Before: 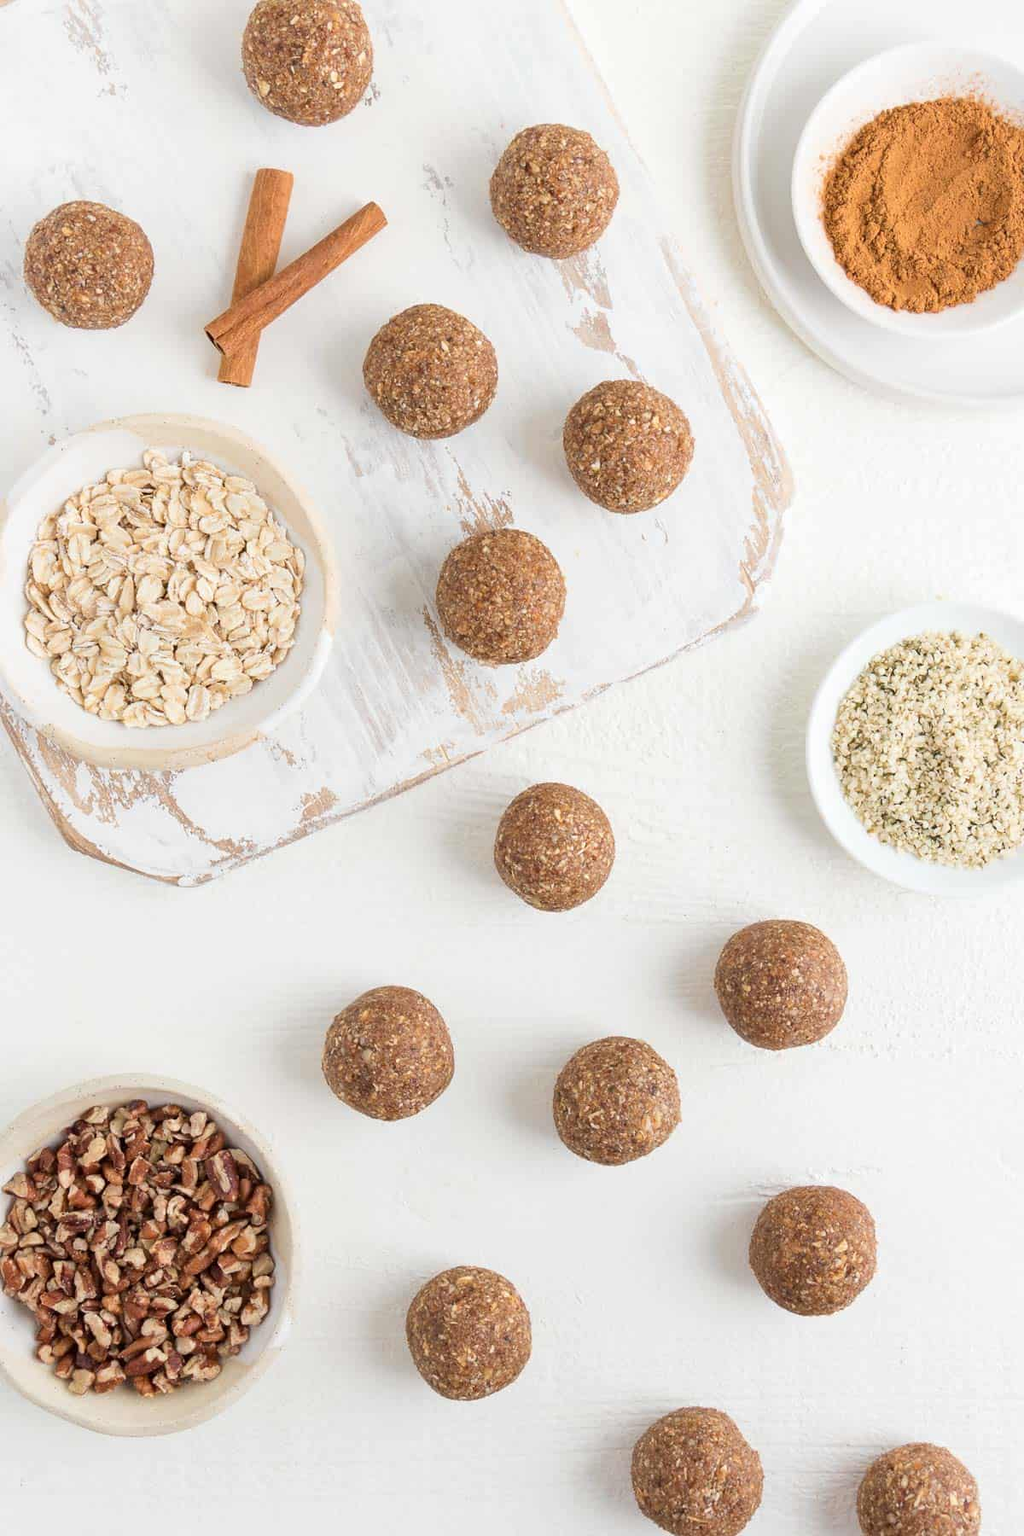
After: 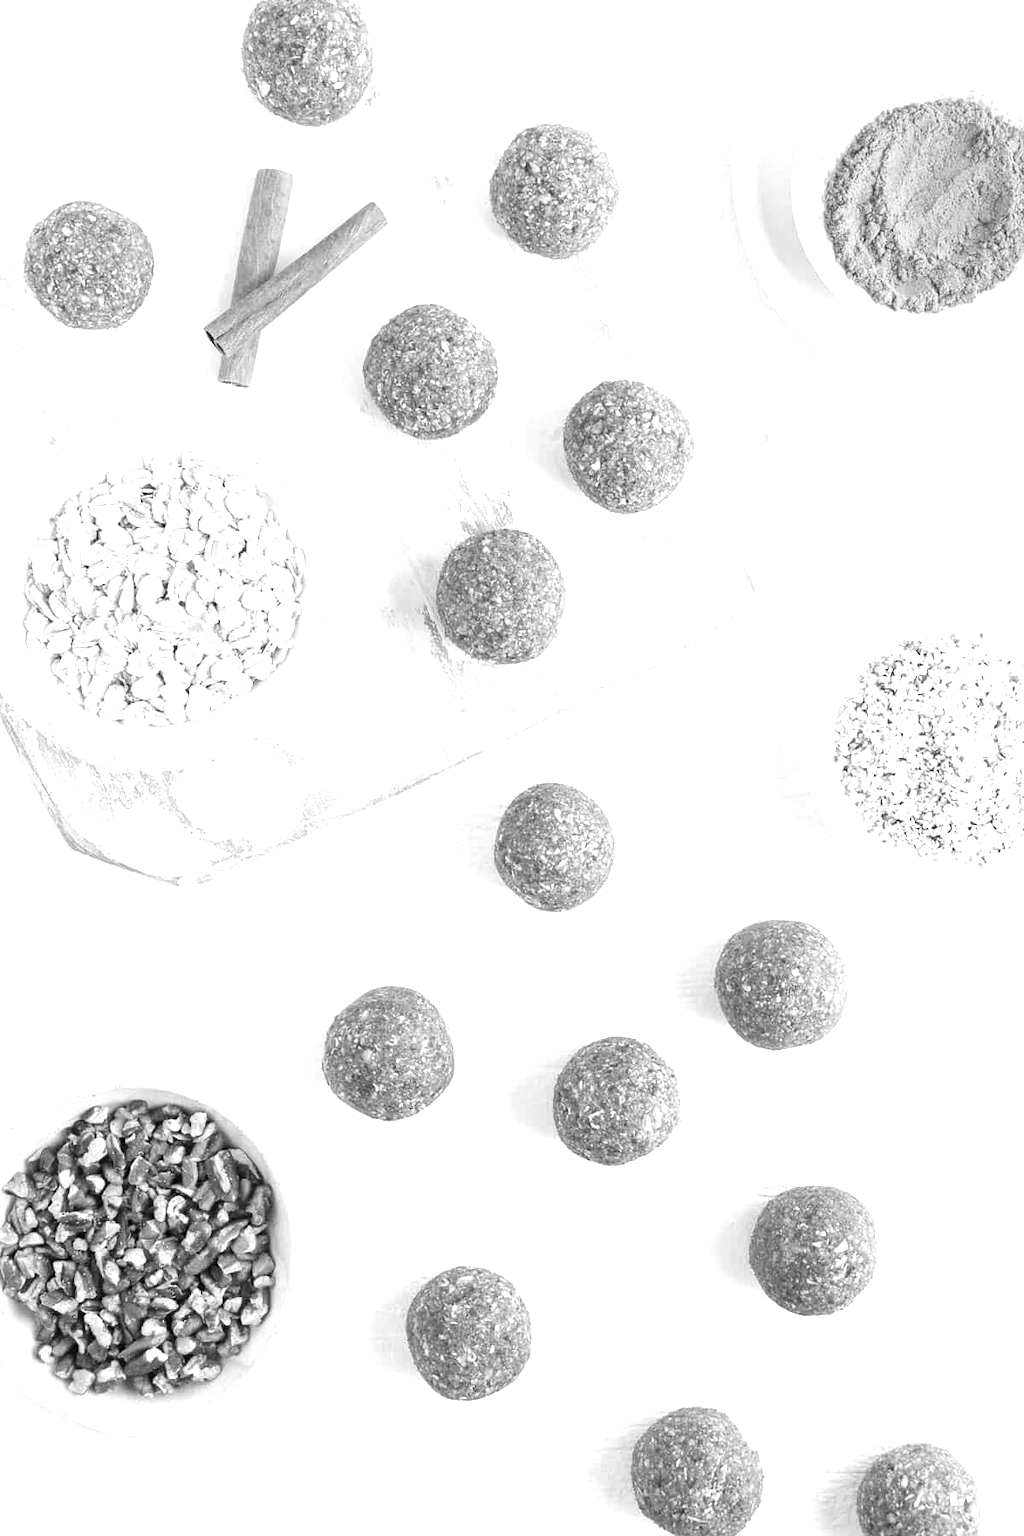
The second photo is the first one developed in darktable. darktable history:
exposure: black level correction 0, exposure 0.9 EV, compensate highlight preservation false
monochrome: on, module defaults
